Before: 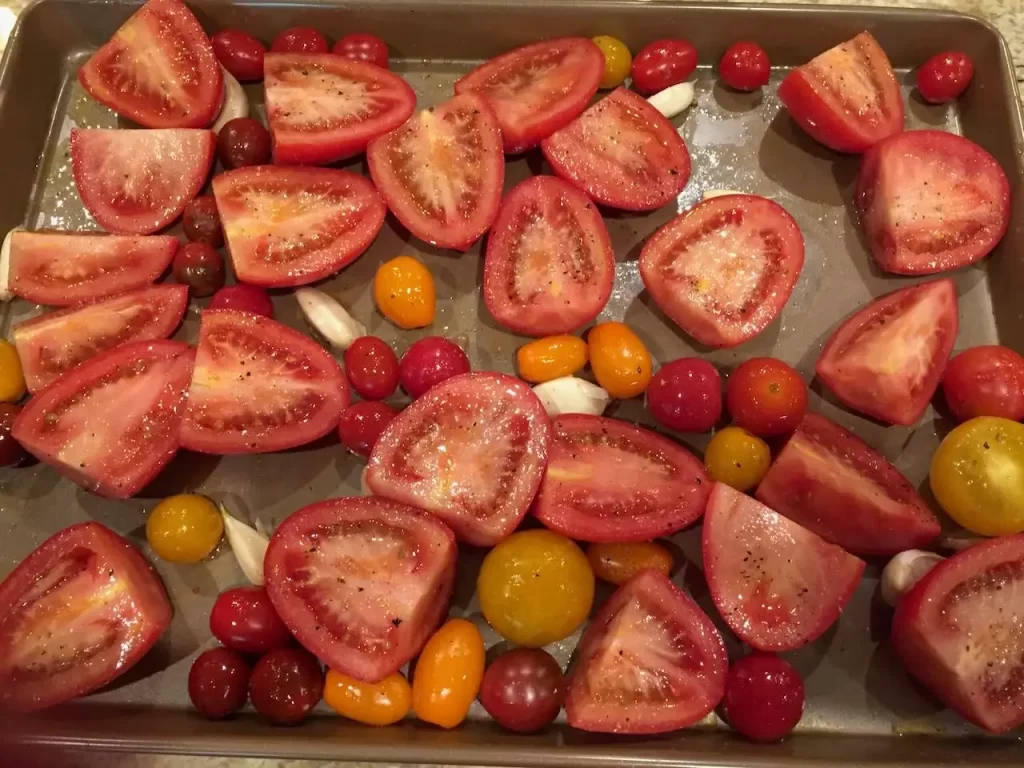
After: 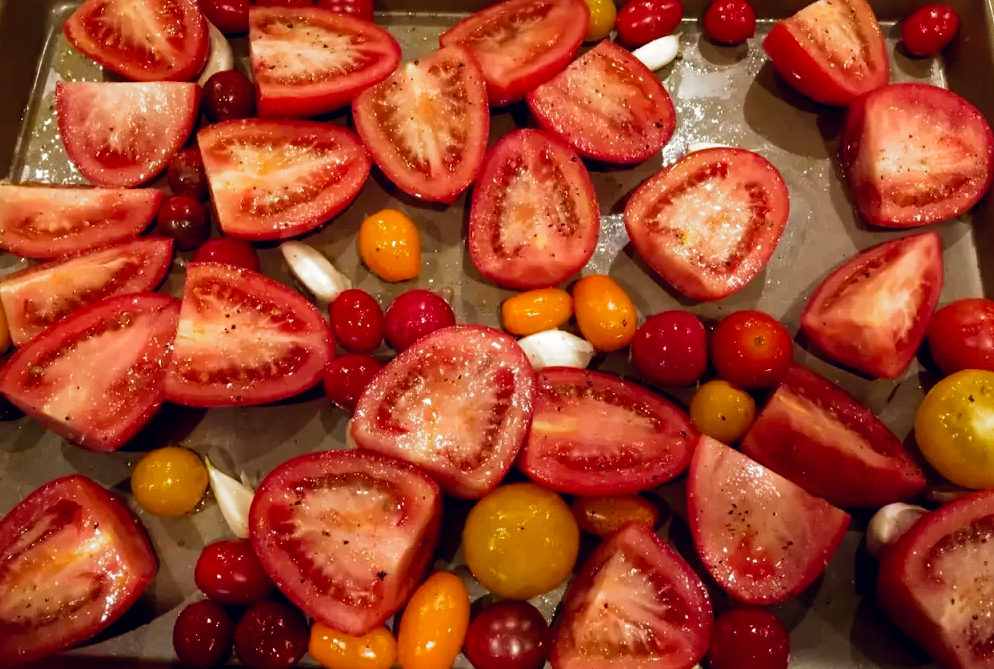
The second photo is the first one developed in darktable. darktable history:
crop: left 1.507%, top 6.147%, right 1.379%, bottom 6.637%
filmic rgb: black relative exposure -8.2 EV, white relative exposure 2.2 EV, threshold 3 EV, hardness 7.11, latitude 75%, contrast 1.325, highlights saturation mix -2%, shadows ↔ highlights balance 30%, preserve chrominance no, color science v5 (2021), contrast in shadows safe, contrast in highlights safe, enable highlight reconstruction true
color correction: highlights a* 0.207, highlights b* 2.7, shadows a* -0.874, shadows b* -4.78
